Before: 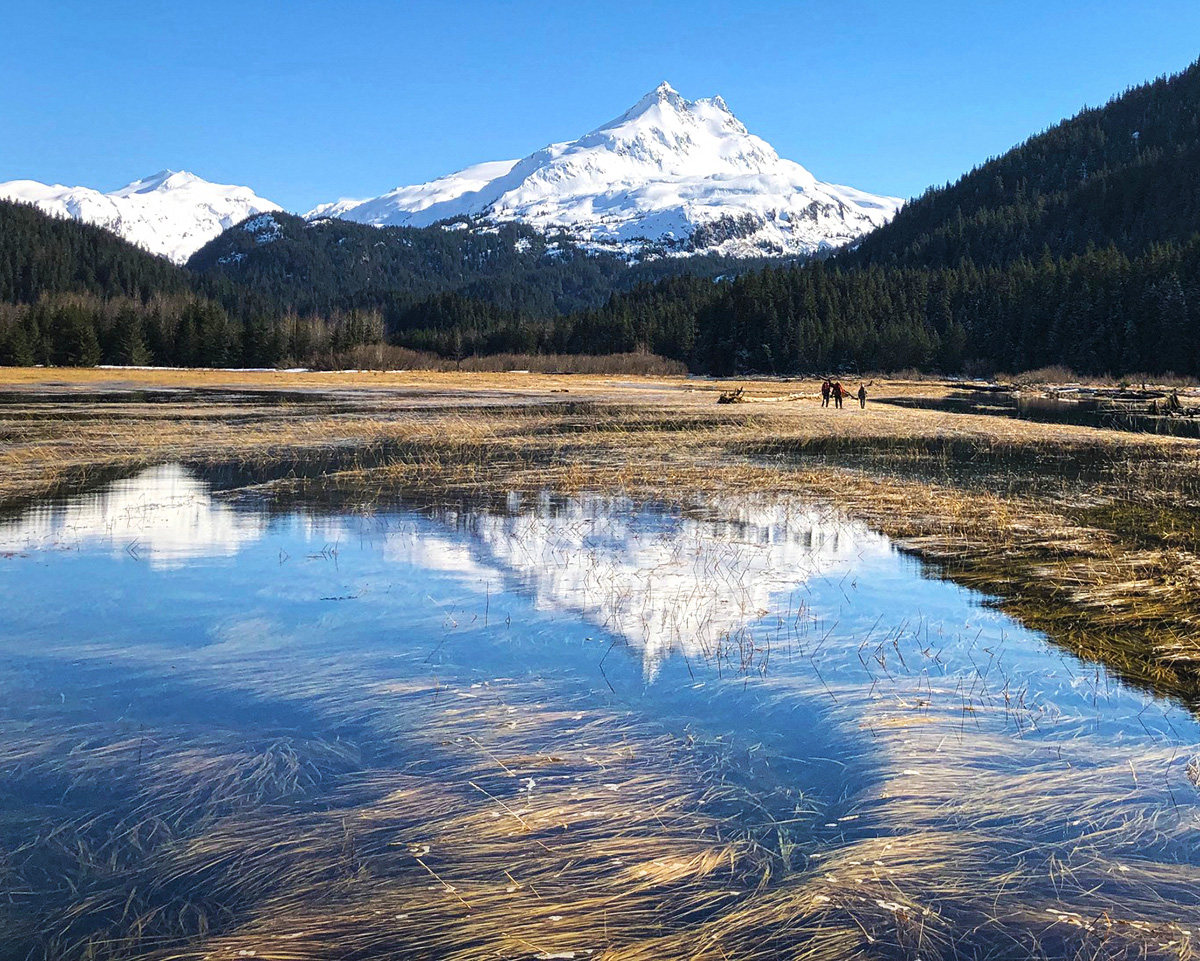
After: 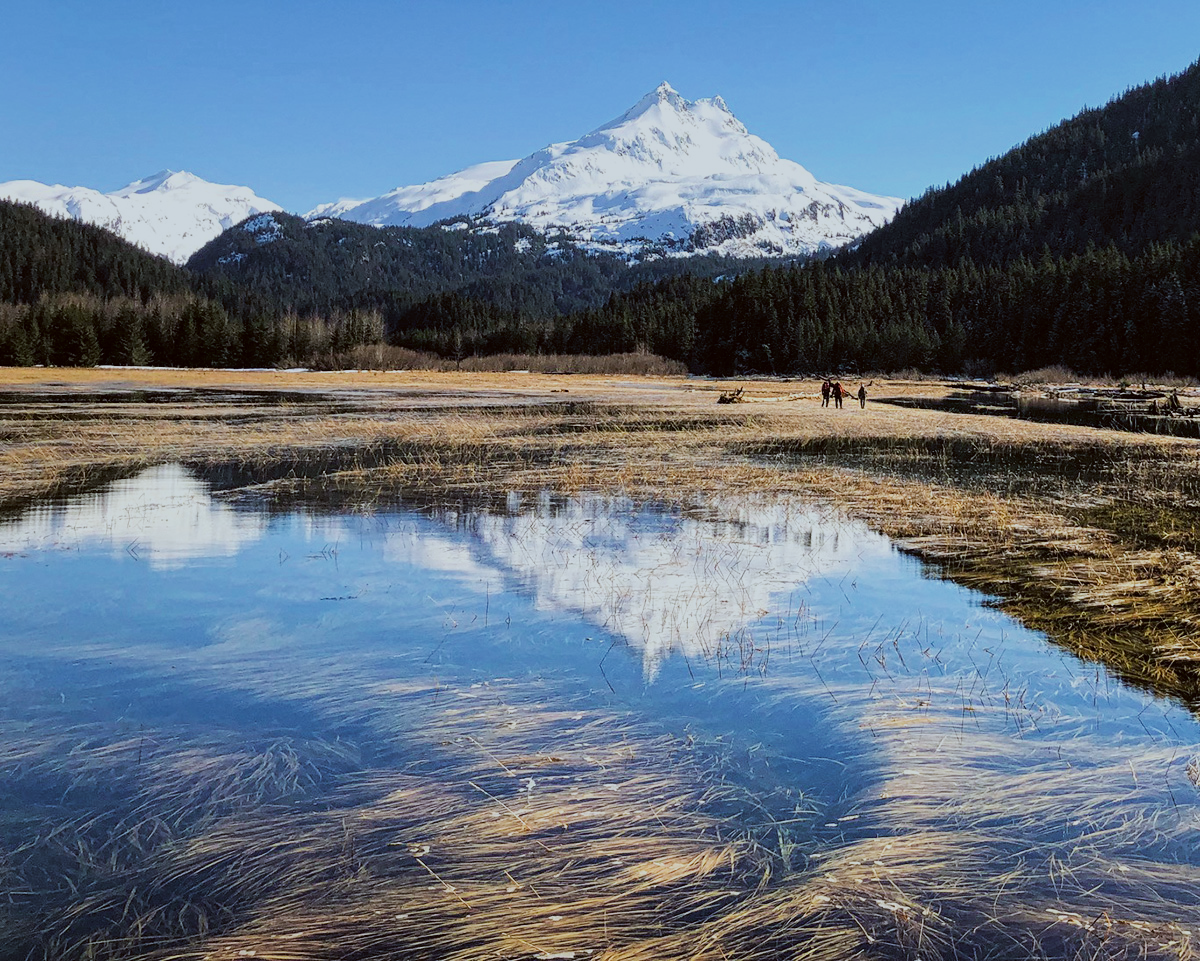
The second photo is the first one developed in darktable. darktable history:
color correction: highlights a* -3.54, highlights b* -6.47, shadows a* 2.93, shadows b* 5.56
filmic rgb: black relative exposure -7.65 EV, white relative exposure 4.56 EV, threshold 5.95 EV, hardness 3.61, enable highlight reconstruction true
